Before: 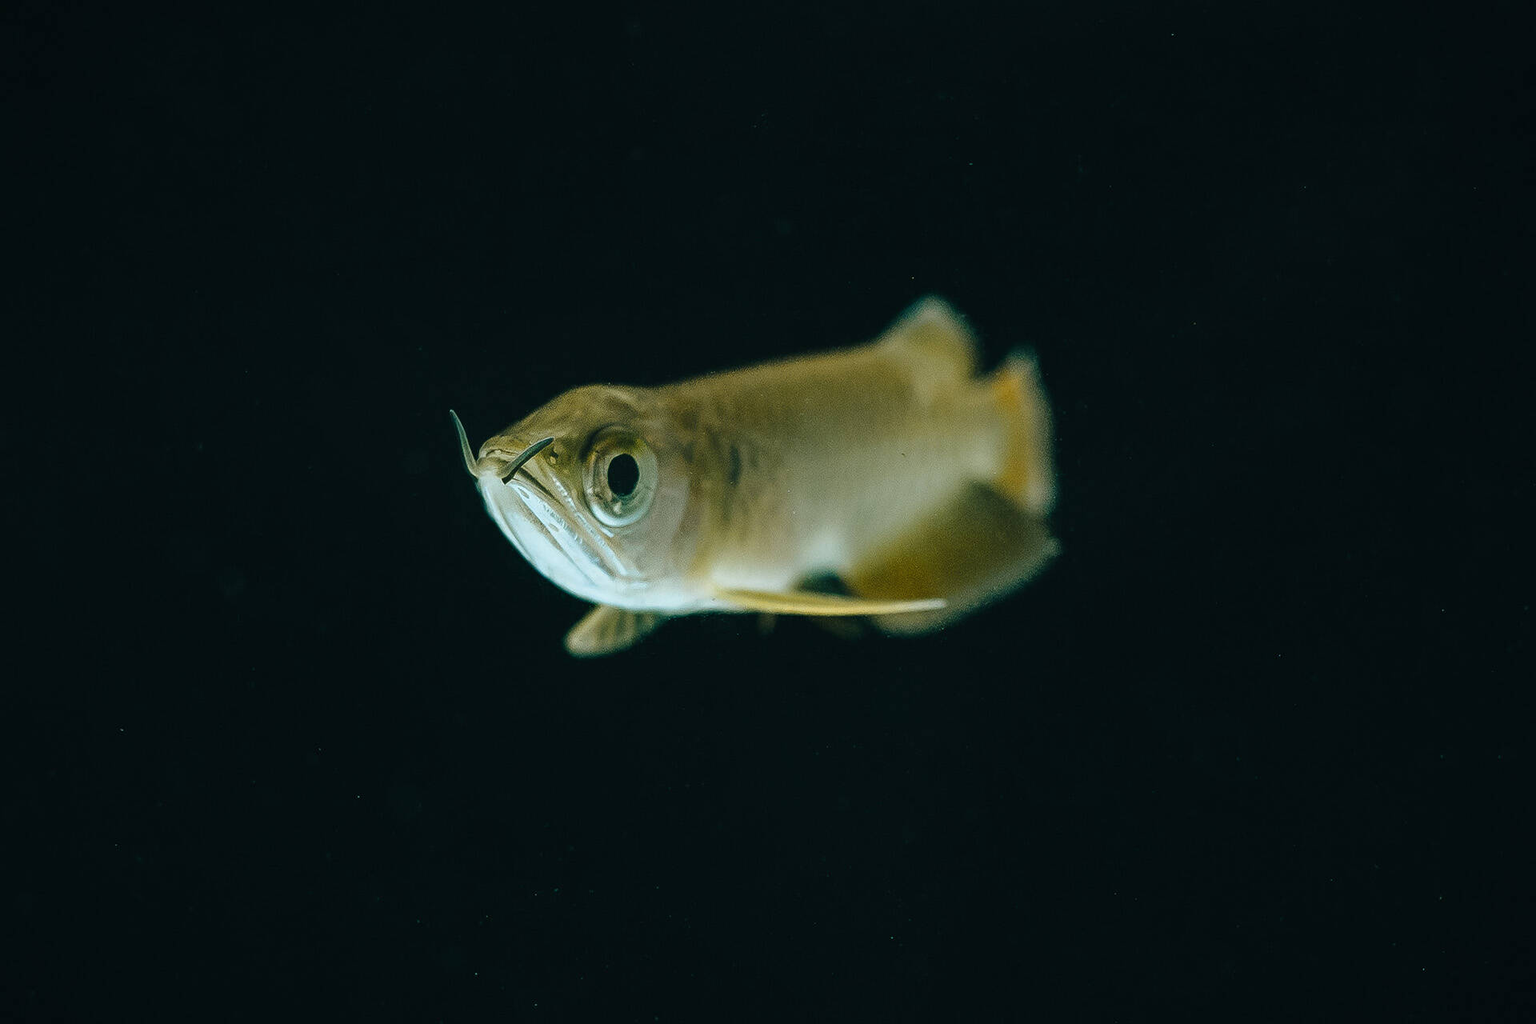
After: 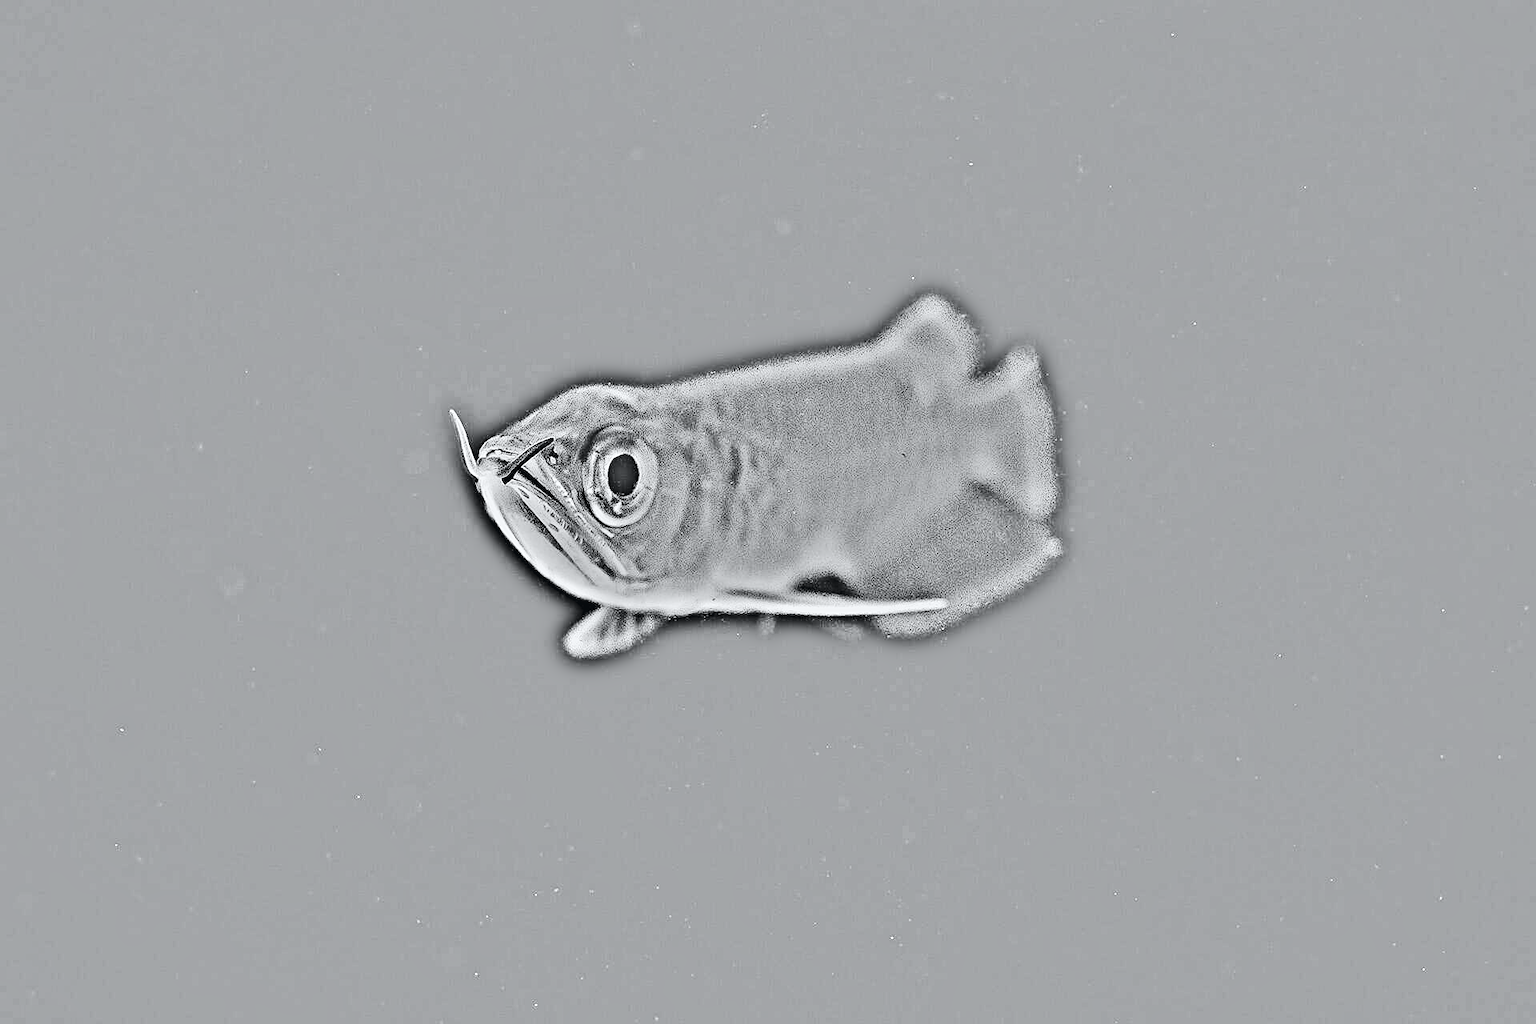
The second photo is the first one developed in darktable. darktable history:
color balance rgb: perceptual saturation grading › global saturation 25%, perceptual brilliance grading › mid-tones 10%, perceptual brilliance grading › shadows 15%, global vibrance 20%
sharpen: on, module defaults
contrast brightness saturation: contrast 0.23, brightness 0.1, saturation 0.29
tone curve: curves: ch0 [(0, 0.025) (0.15, 0.143) (0.452, 0.486) (0.751, 0.788) (1, 0.961)]; ch1 [(0, 0) (0.43, 0.408) (0.476, 0.469) (0.497, 0.494) (0.546, 0.571) (0.566, 0.607) (0.62, 0.657) (1, 1)]; ch2 [(0, 0) (0.386, 0.397) (0.505, 0.498) (0.547, 0.546) (0.579, 0.58) (1, 1)], color space Lab, independent channels, preserve colors none
haze removal: strength -0.05
highpass: on, module defaults
